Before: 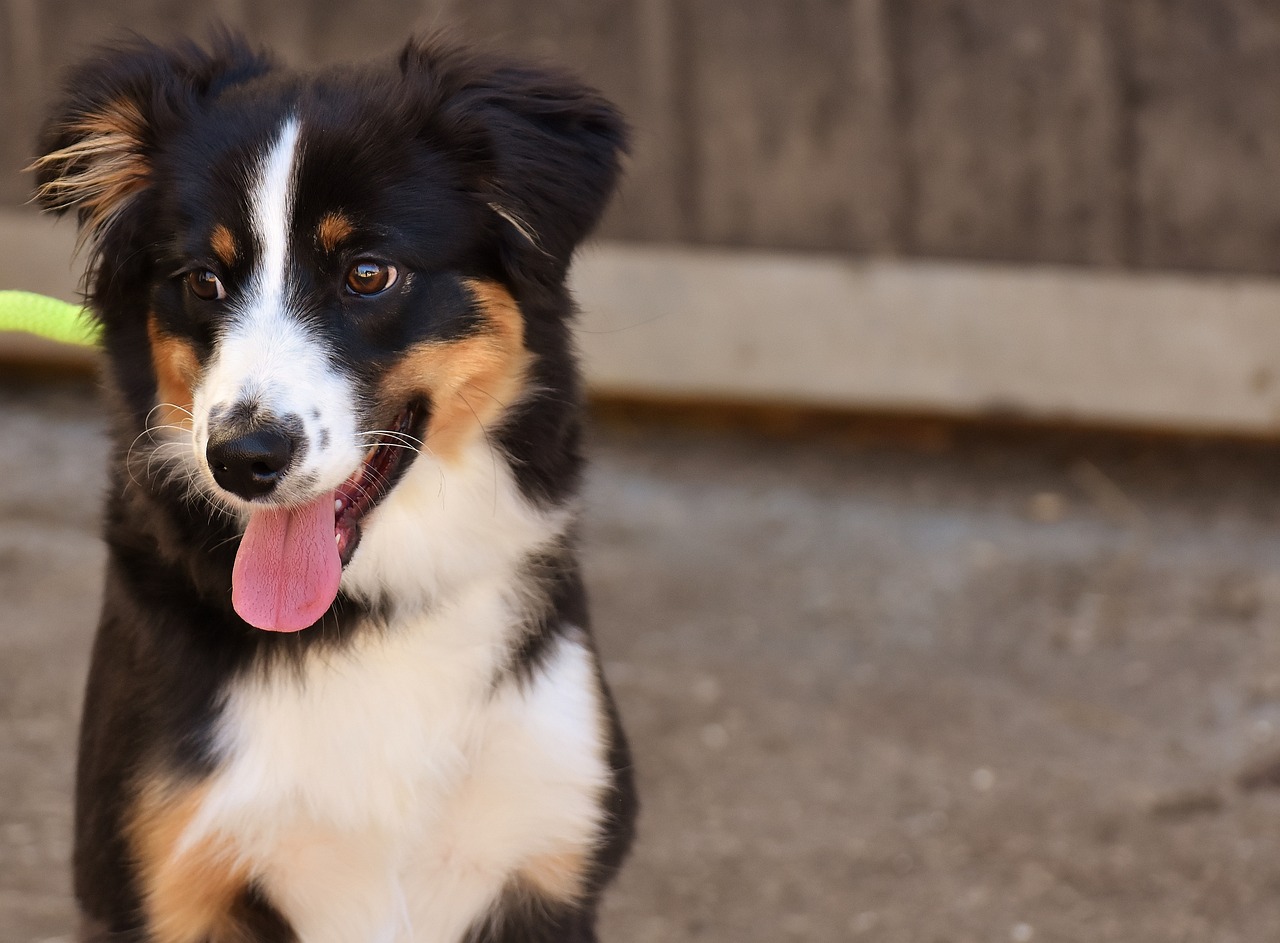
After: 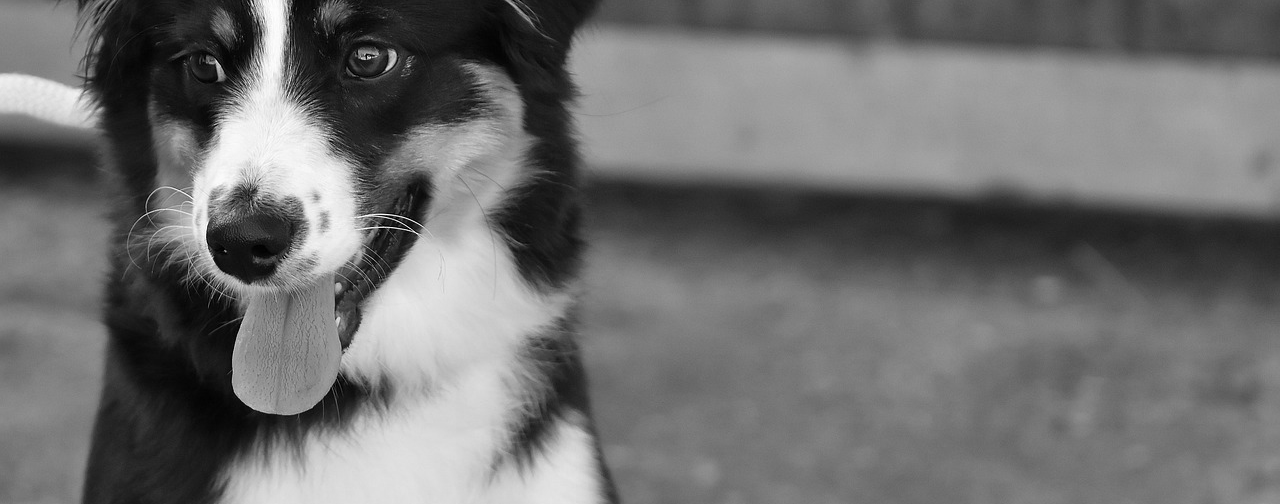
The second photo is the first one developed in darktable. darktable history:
monochrome: on, module defaults
crop and rotate: top 23.043%, bottom 23.437%
